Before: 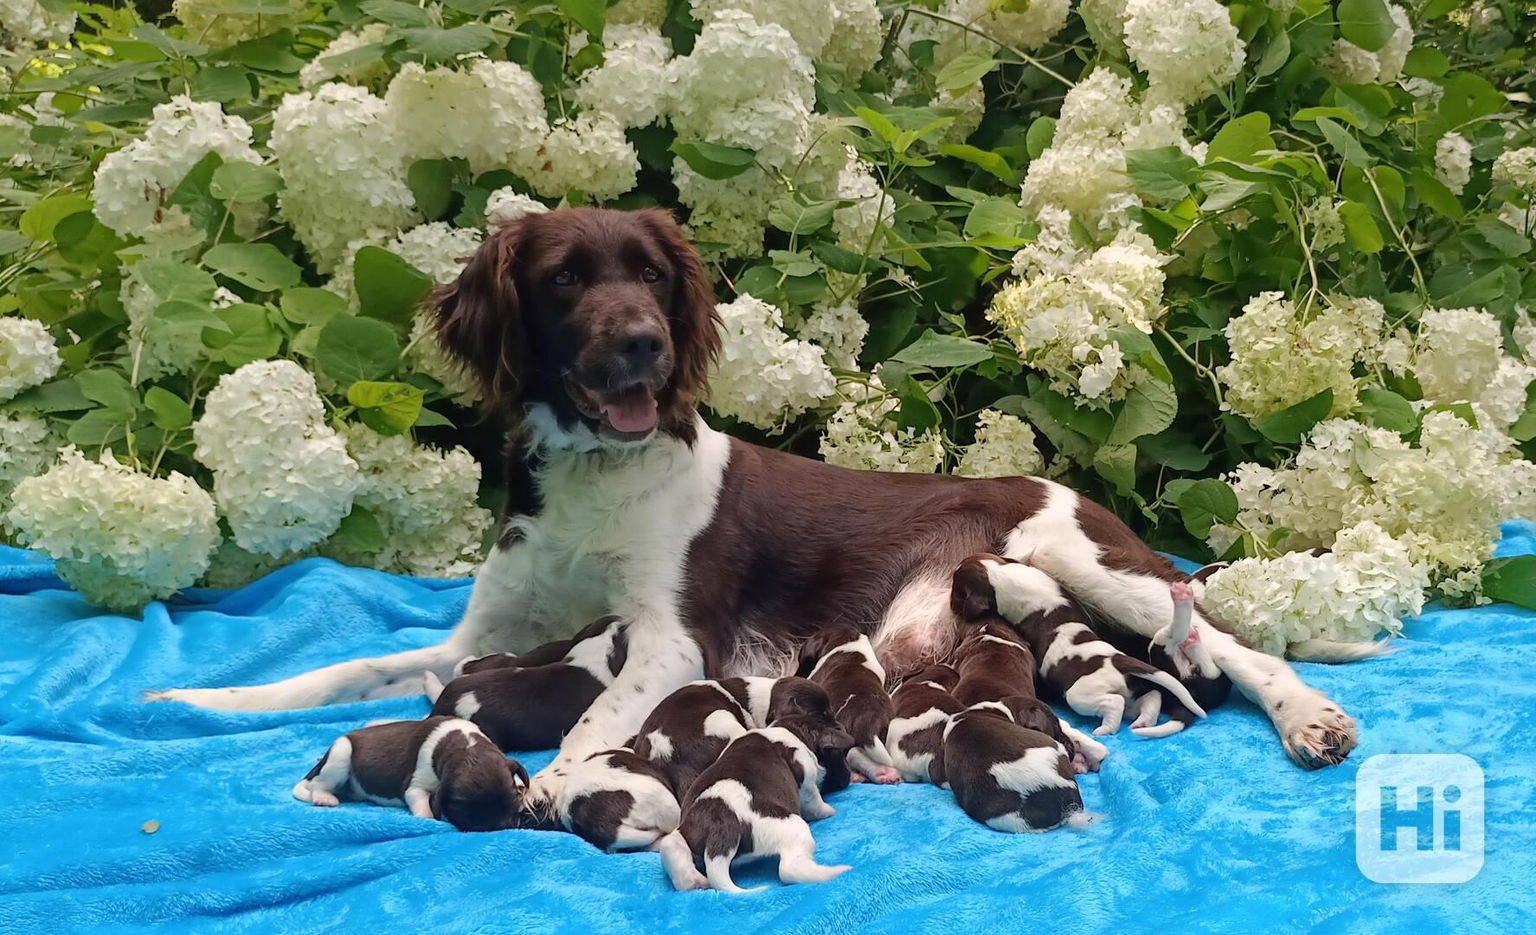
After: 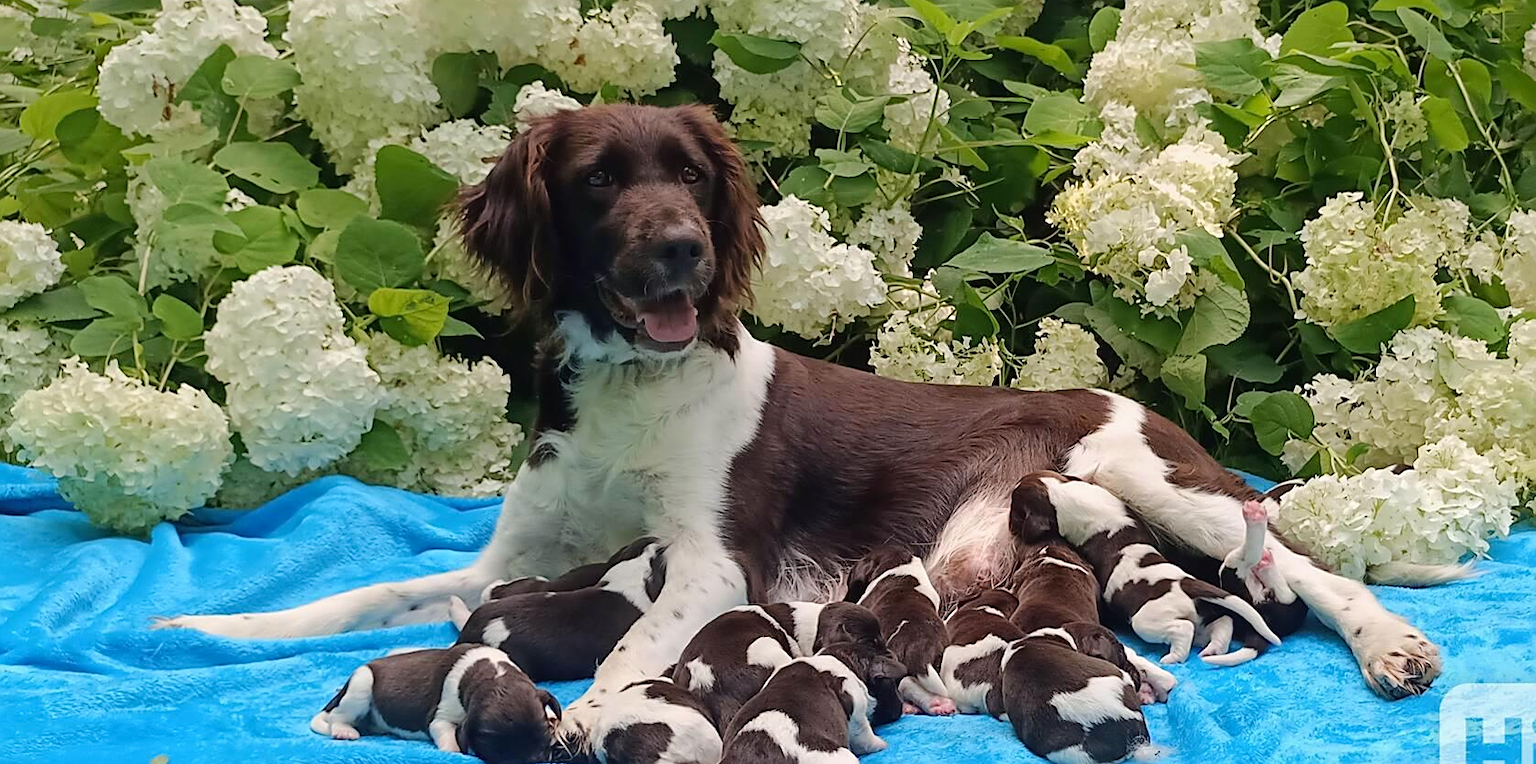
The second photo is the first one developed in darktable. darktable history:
crop and rotate: angle 0.049°, top 11.783%, right 5.693%, bottom 11.071%
tone curve: curves: ch0 [(0, 0.012) (0.036, 0.035) (0.274, 0.288) (0.504, 0.536) (0.844, 0.84) (1, 0.983)]; ch1 [(0, 0) (0.389, 0.403) (0.462, 0.486) (0.499, 0.498) (0.511, 0.502) (0.536, 0.547) (0.567, 0.588) (0.626, 0.645) (0.749, 0.781) (1, 1)]; ch2 [(0, 0) (0.457, 0.486) (0.5, 0.5) (0.56, 0.551) (0.615, 0.607) (0.704, 0.732) (1, 1)], color space Lab, linked channels, preserve colors none
sharpen: on, module defaults
